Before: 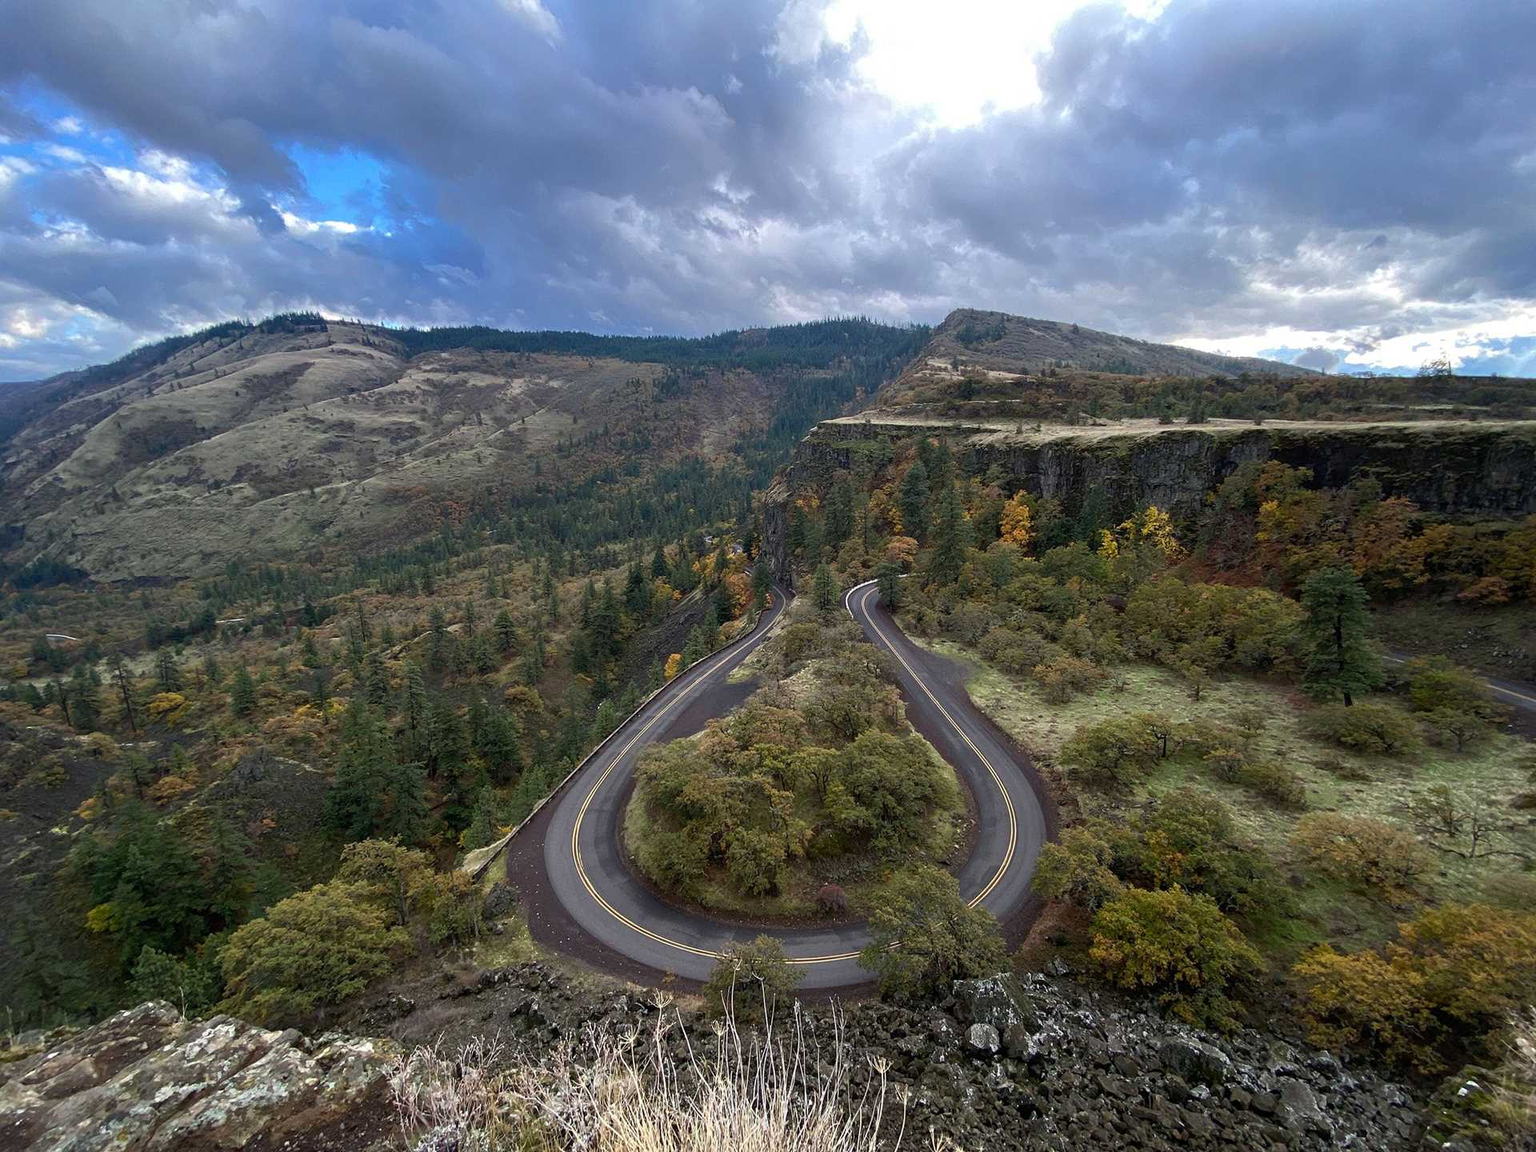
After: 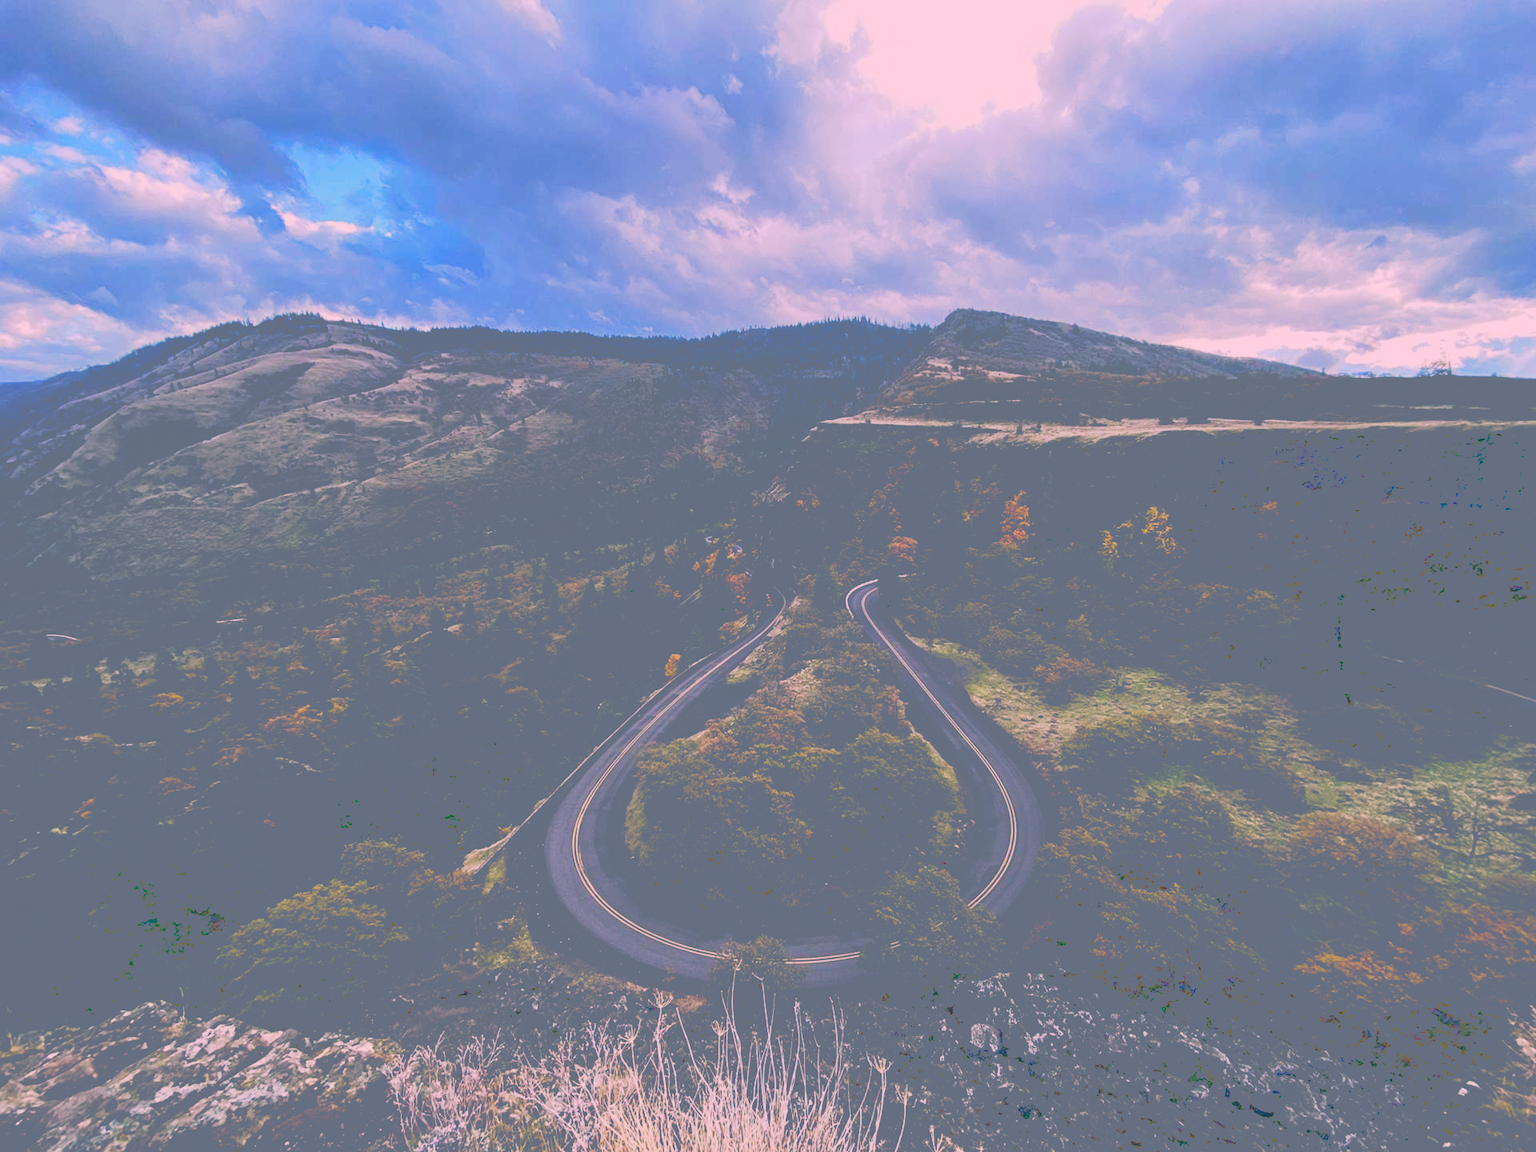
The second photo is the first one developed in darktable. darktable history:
sigmoid: contrast 2, skew -0.2, preserve hue 0%, red attenuation 0.1, red rotation 0.035, green attenuation 0.1, green rotation -0.017, blue attenuation 0.15, blue rotation -0.052, base primaries Rec2020
color correction: highlights a* 17.03, highlights b* 0.205, shadows a* -15.38, shadows b* -14.56, saturation 1.5
tone equalizer: on, module defaults
haze removal: compatibility mode true, adaptive false
lowpass: radius 0.5, unbound 0
tone curve: curves: ch0 [(0, 0) (0.003, 0.464) (0.011, 0.464) (0.025, 0.464) (0.044, 0.464) (0.069, 0.464) (0.1, 0.463) (0.136, 0.463) (0.177, 0.464) (0.224, 0.469) (0.277, 0.482) (0.335, 0.501) (0.399, 0.53) (0.468, 0.567) (0.543, 0.61) (0.623, 0.663) (0.709, 0.718) (0.801, 0.779) (0.898, 0.842) (1, 1)], preserve colors none
